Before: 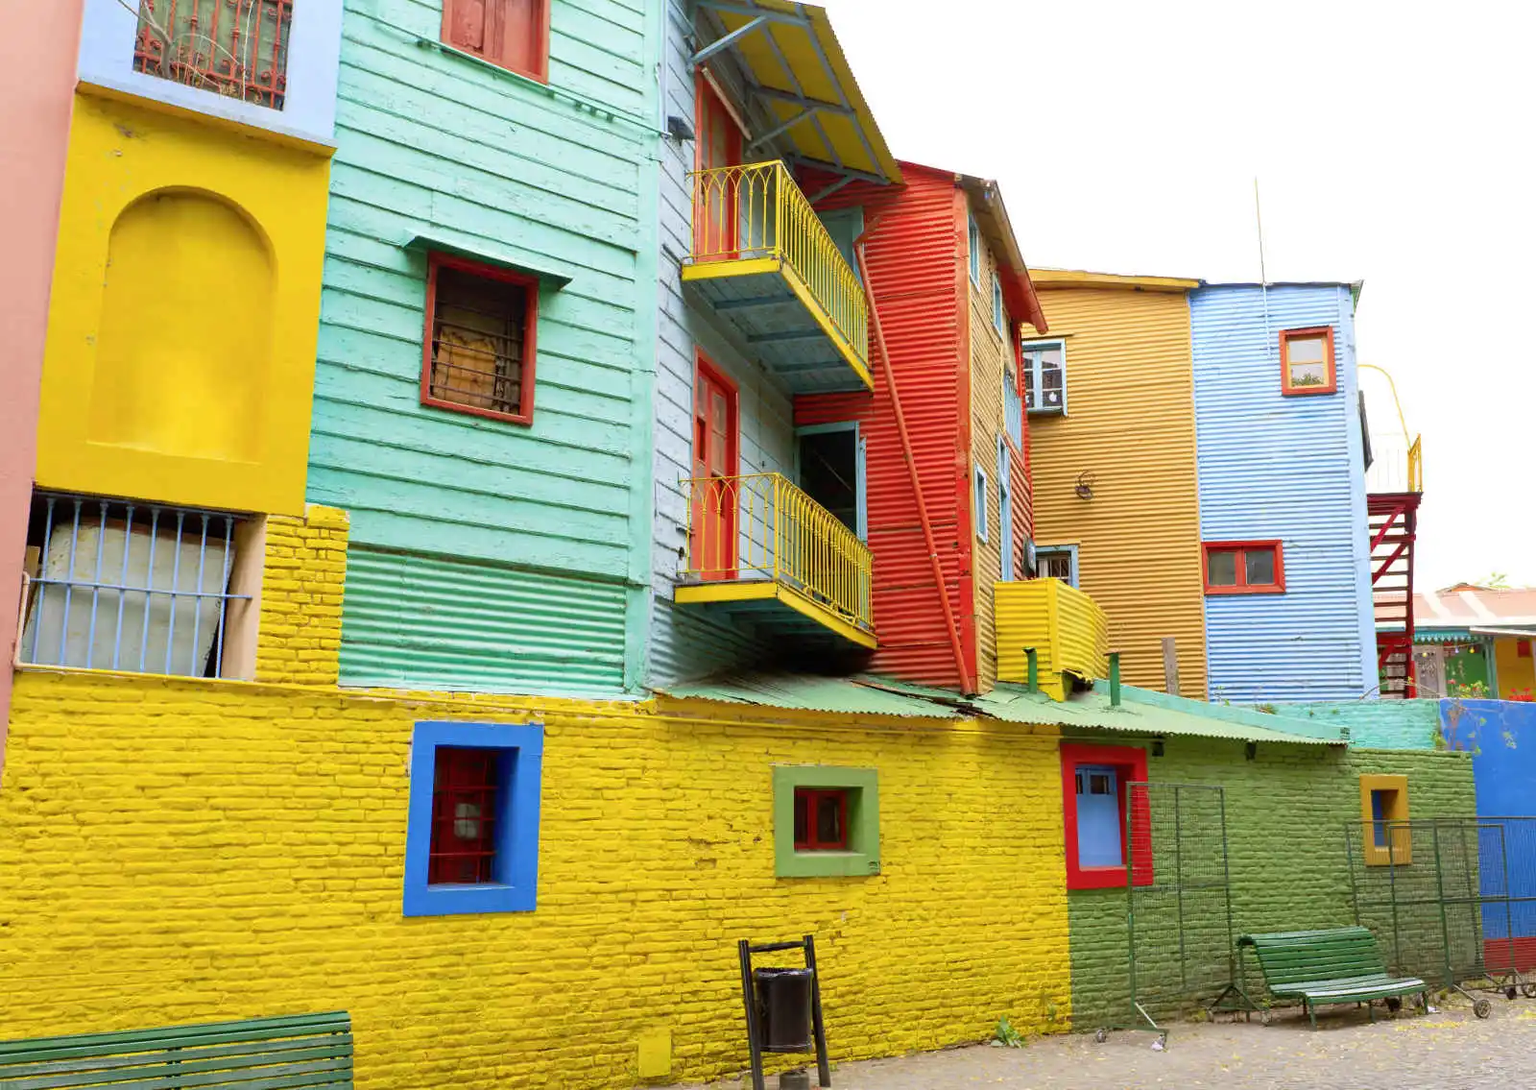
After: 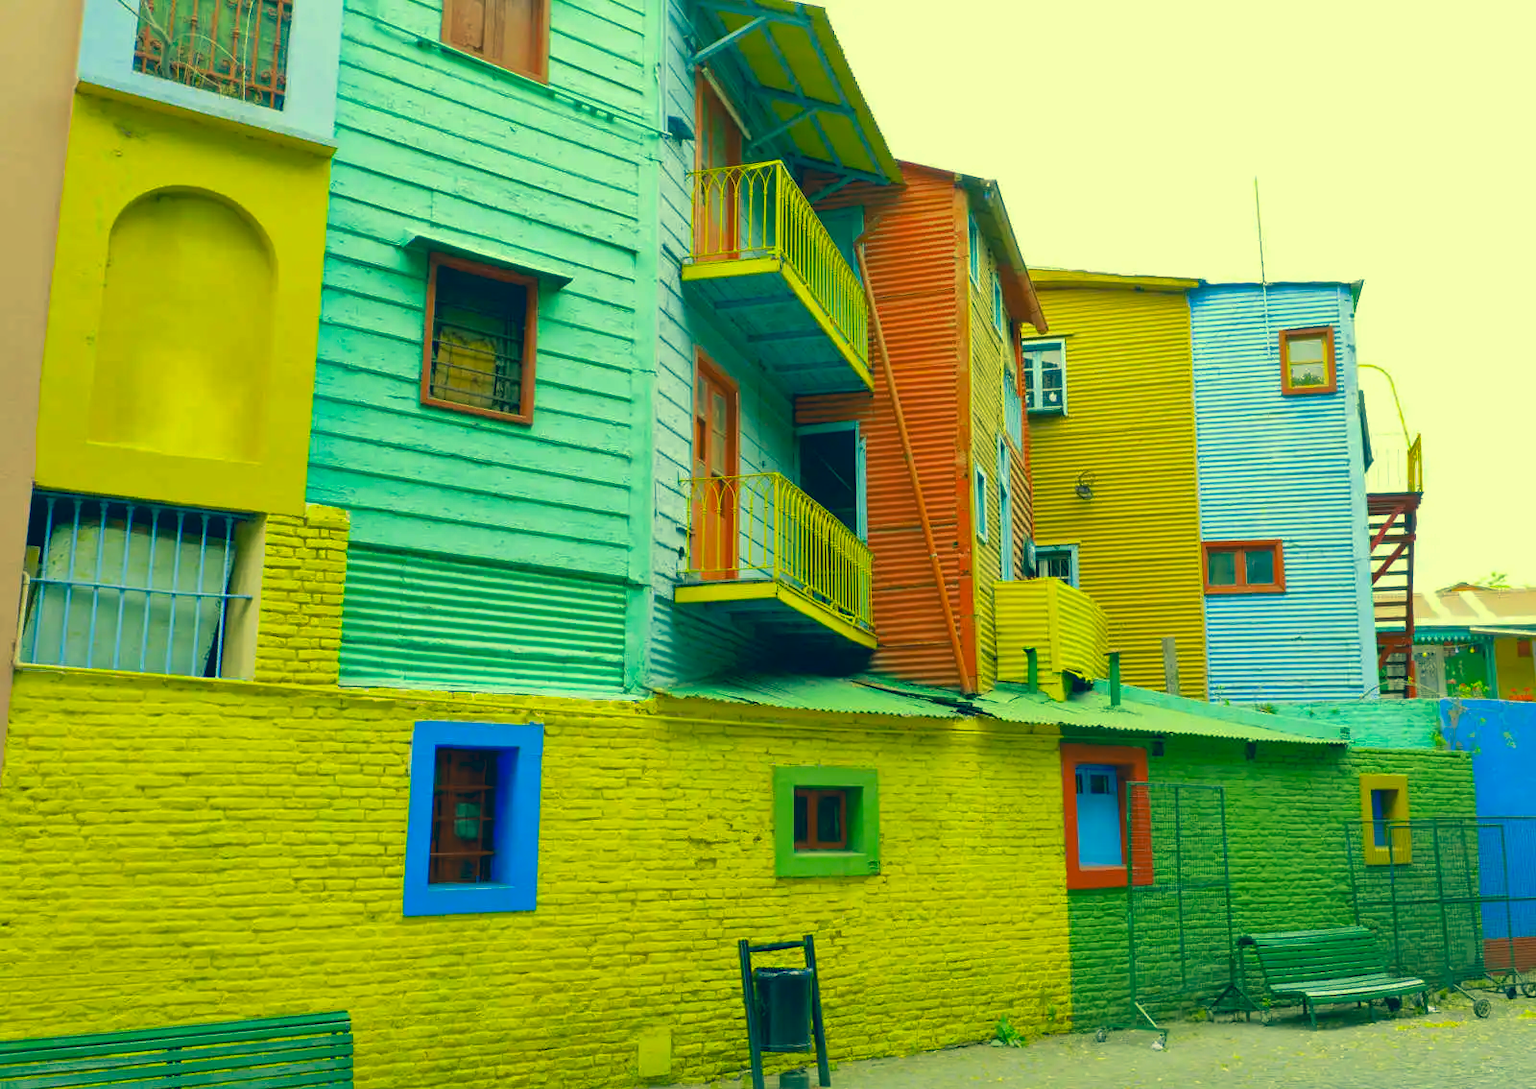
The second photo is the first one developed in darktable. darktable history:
contrast brightness saturation: saturation 0.18
color correction: highlights a* -15.58, highlights b* 40, shadows a* -40, shadows b* -26.18
shadows and highlights: on, module defaults
